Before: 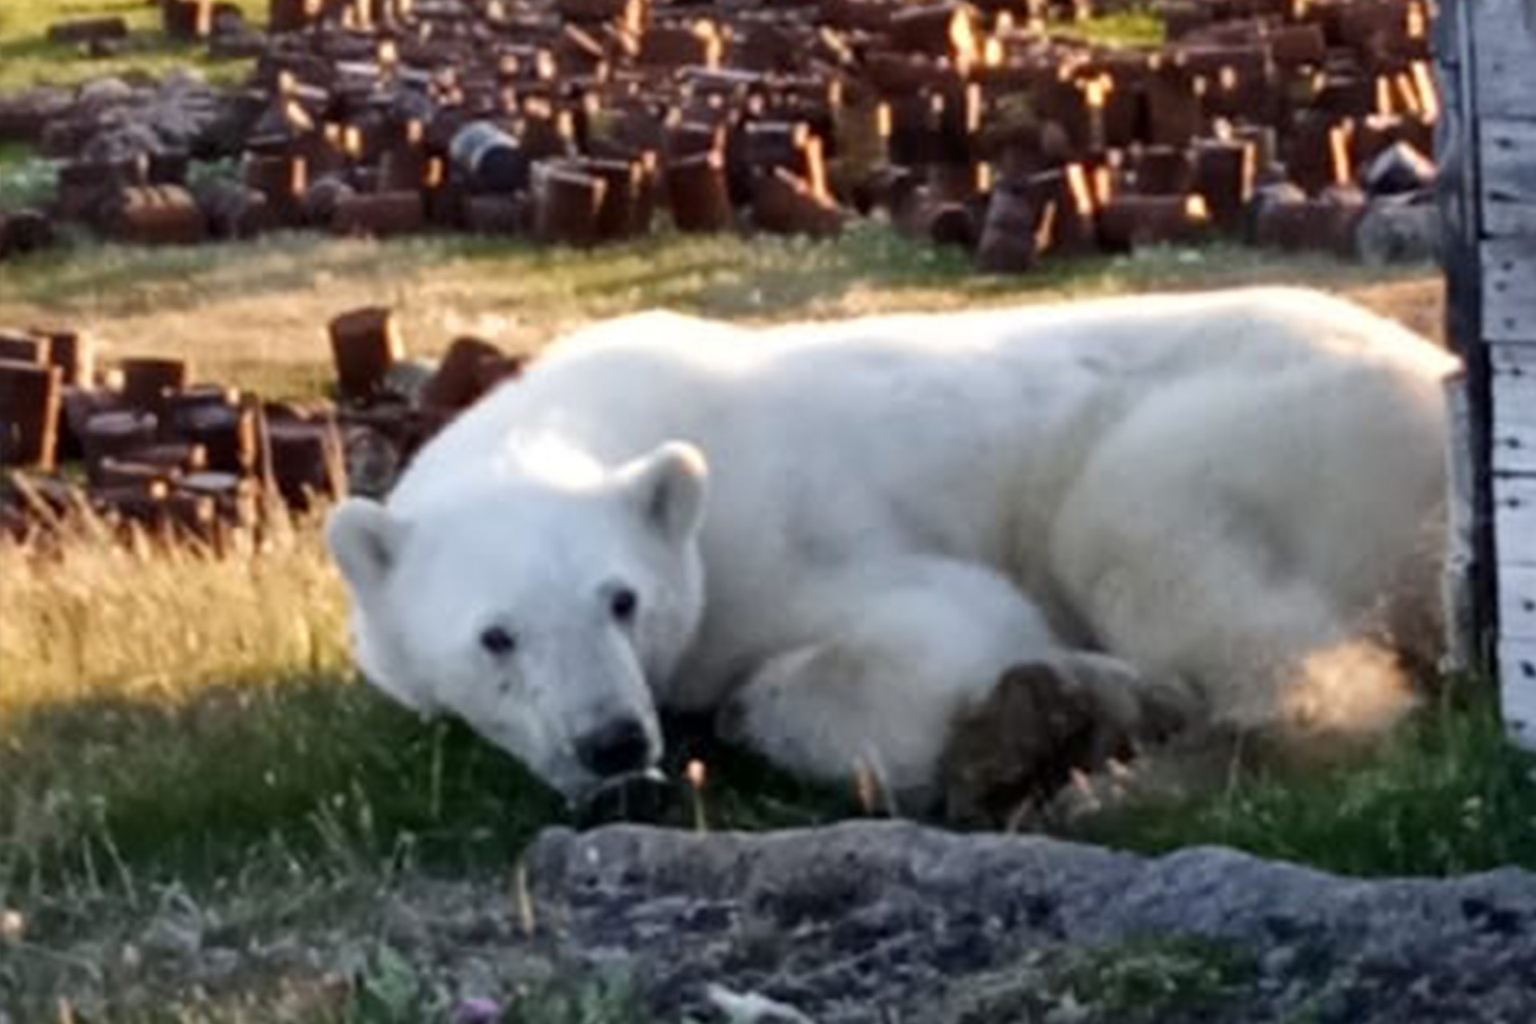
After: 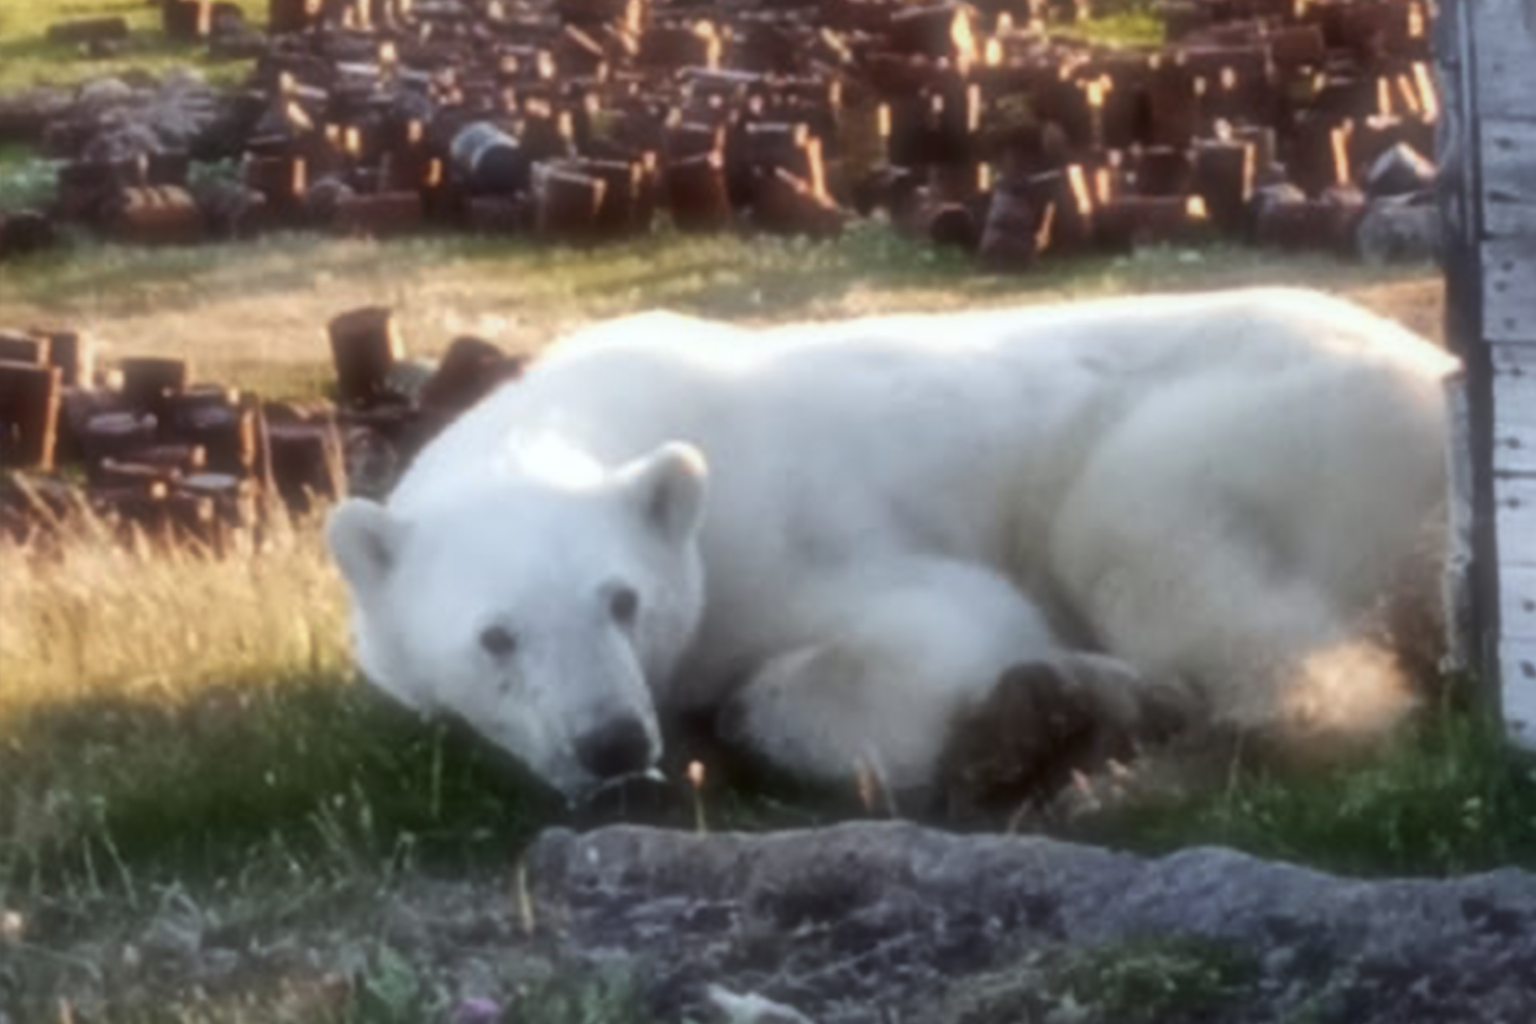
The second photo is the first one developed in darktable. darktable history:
color correction: highlights a* -2.73, highlights b* -2.09, shadows a* 2.41, shadows b* 2.73
soften: size 60.24%, saturation 65.46%, brightness 0.506 EV, mix 25.7%
tone curve: color space Lab, linked channels, preserve colors none
